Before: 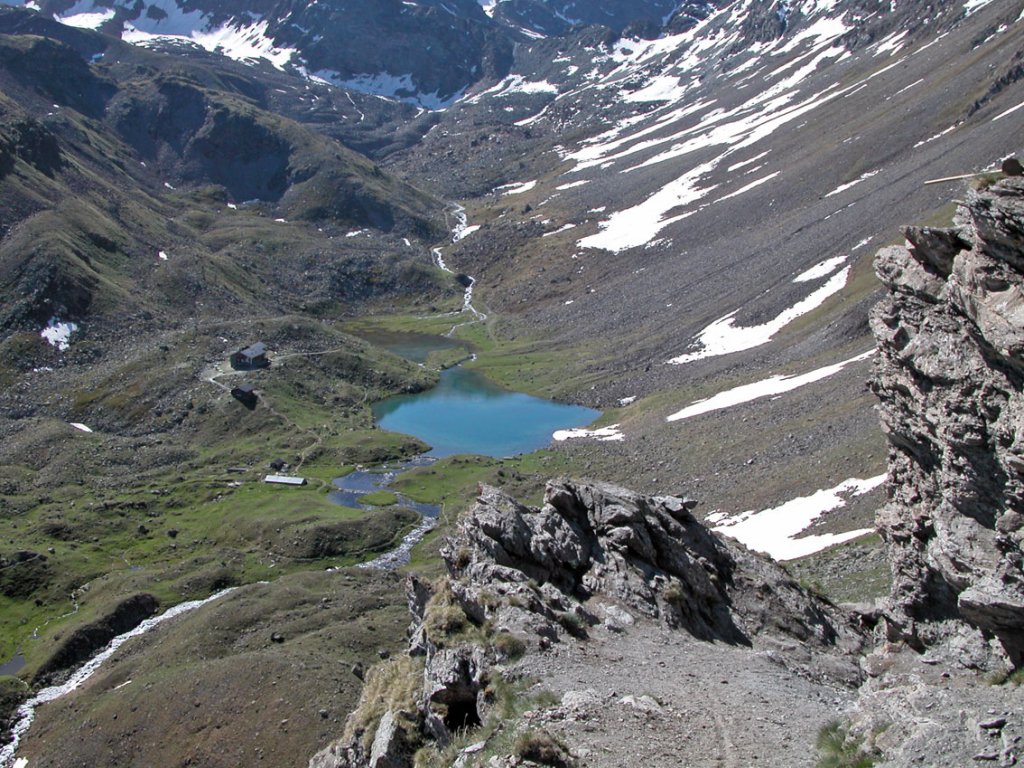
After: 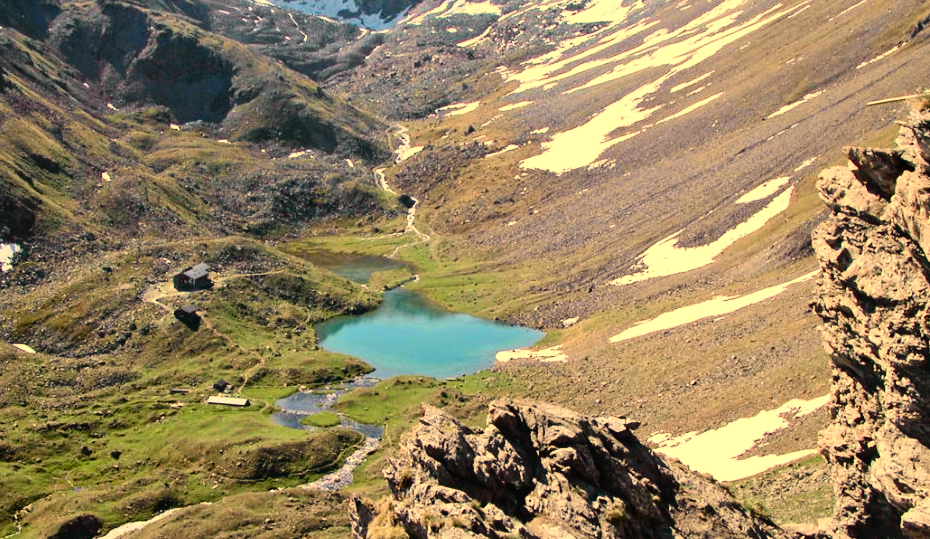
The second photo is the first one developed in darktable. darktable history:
tone equalizer: -8 EV -0.417 EV, -7 EV -0.389 EV, -6 EV -0.333 EV, -5 EV -0.222 EV, -3 EV 0.222 EV, -2 EV 0.333 EV, -1 EV 0.389 EV, +0 EV 0.417 EV, edges refinement/feathering 500, mask exposure compensation -1.57 EV, preserve details no
white balance: red 1.138, green 0.996, blue 0.812
tone curve: curves: ch0 [(0, 0.014) (0.12, 0.096) (0.386, 0.49) (0.54, 0.684) (0.751, 0.855) (0.89, 0.943) (0.998, 0.989)]; ch1 [(0, 0) (0.133, 0.099) (0.437, 0.41) (0.5, 0.5) (0.517, 0.536) (0.548, 0.575) (0.582, 0.639) (0.627, 0.692) (0.836, 0.868) (1, 1)]; ch2 [(0, 0) (0.374, 0.341) (0.456, 0.443) (0.478, 0.49) (0.501, 0.5) (0.528, 0.538) (0.55, 0.6) (0.572, 0.633) (0.702, 0.775) (1, 1)], color space Lab, independent channels, preserve colors none
crop: left 5.596%, top 10.314%, right 3.534%, bottom 19.395%
